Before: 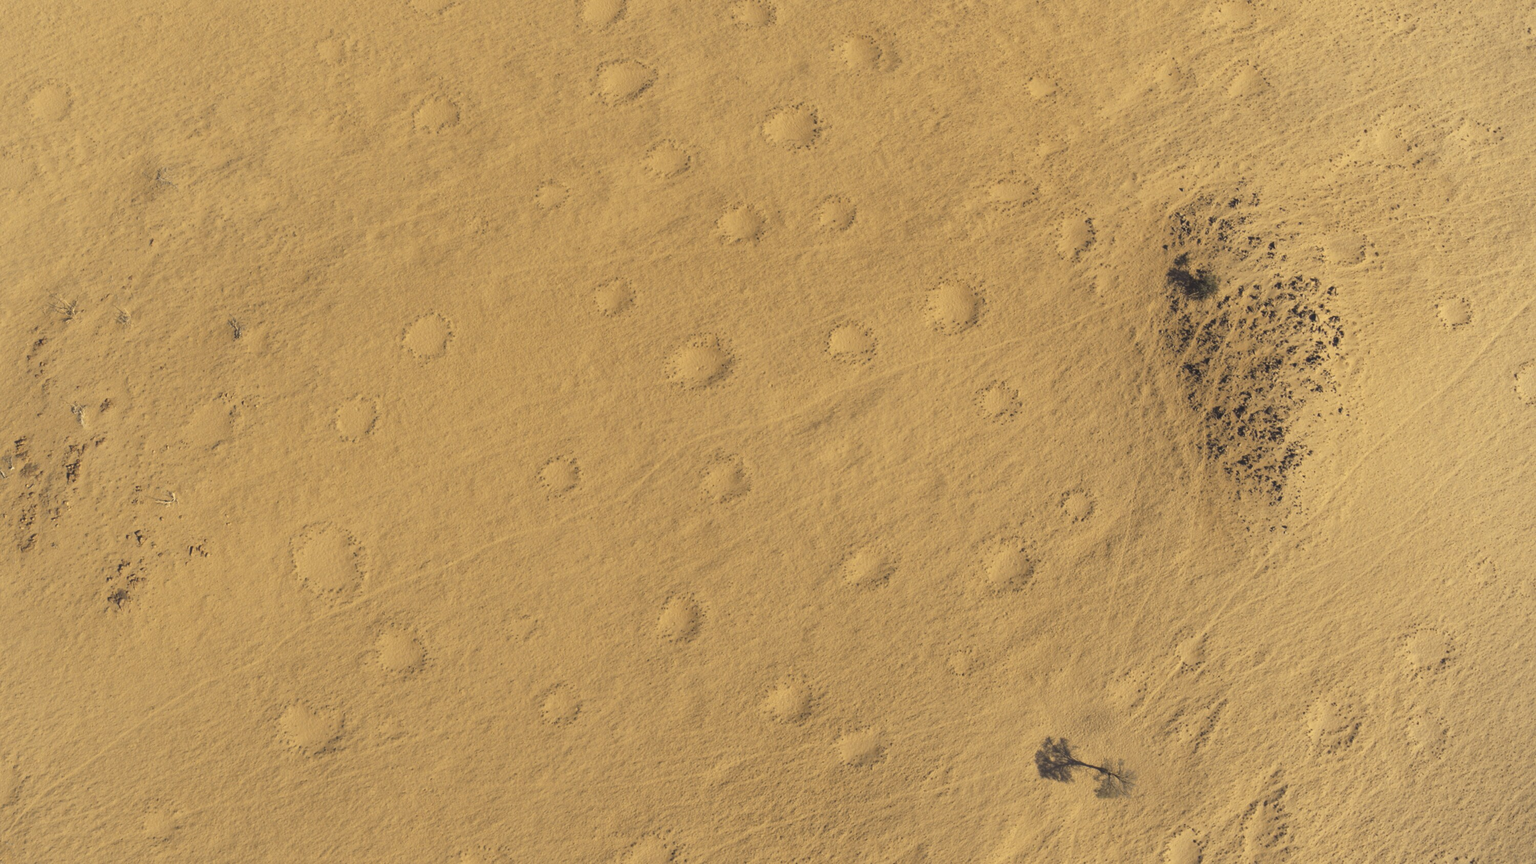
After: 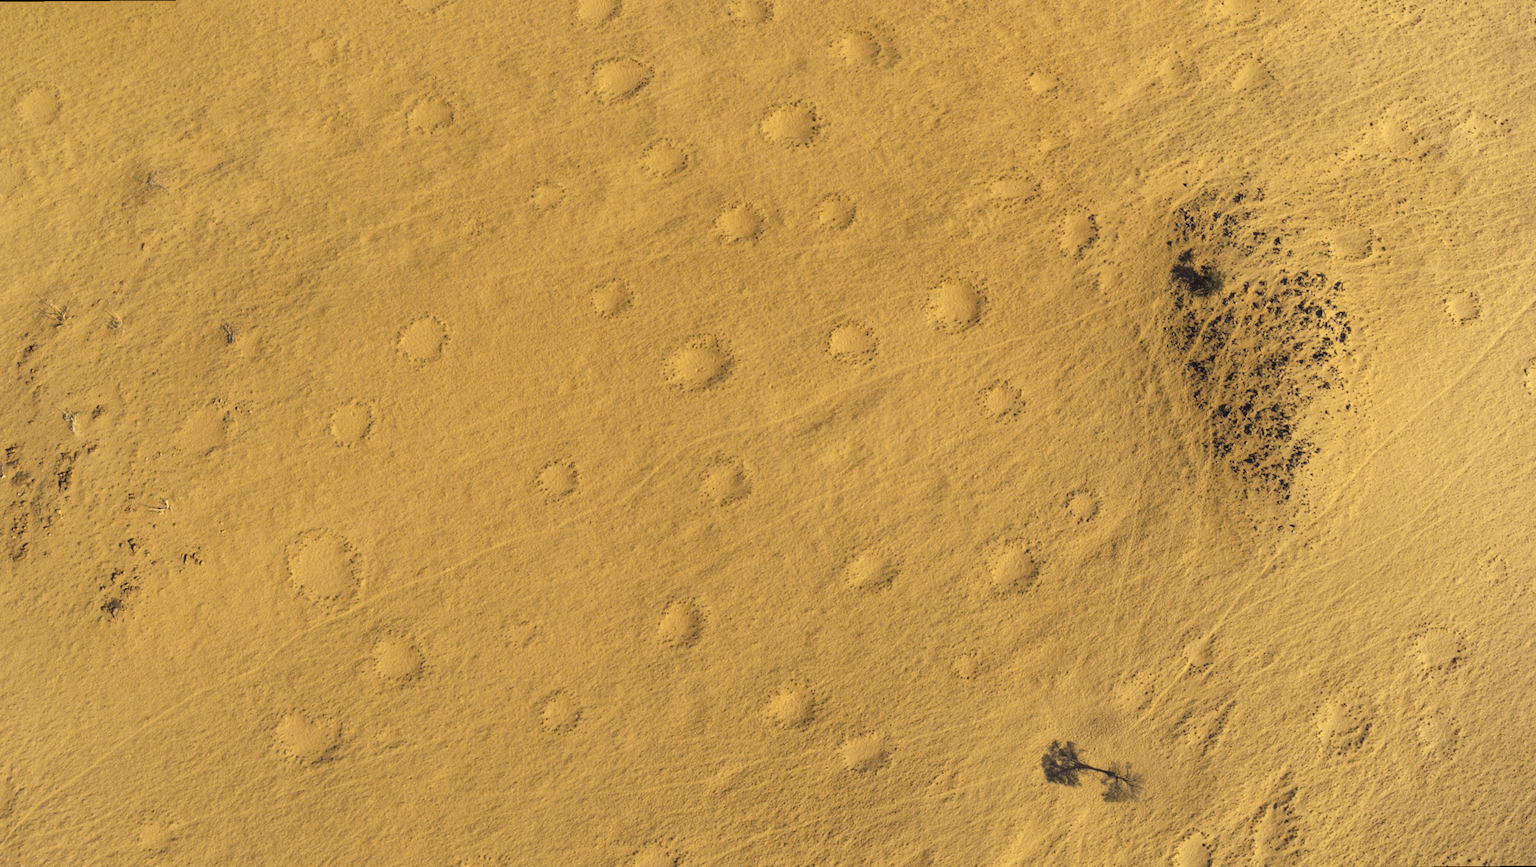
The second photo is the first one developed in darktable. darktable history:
rotate and perspective: rotation -0.45°, automatic cropping original format, crop left 0.008, crop right 0.992, crop top 0.012, crop bottom 0.988
local contrast: on, module defaults
color balance: contrast 6.48%, output saturation 113.3%
